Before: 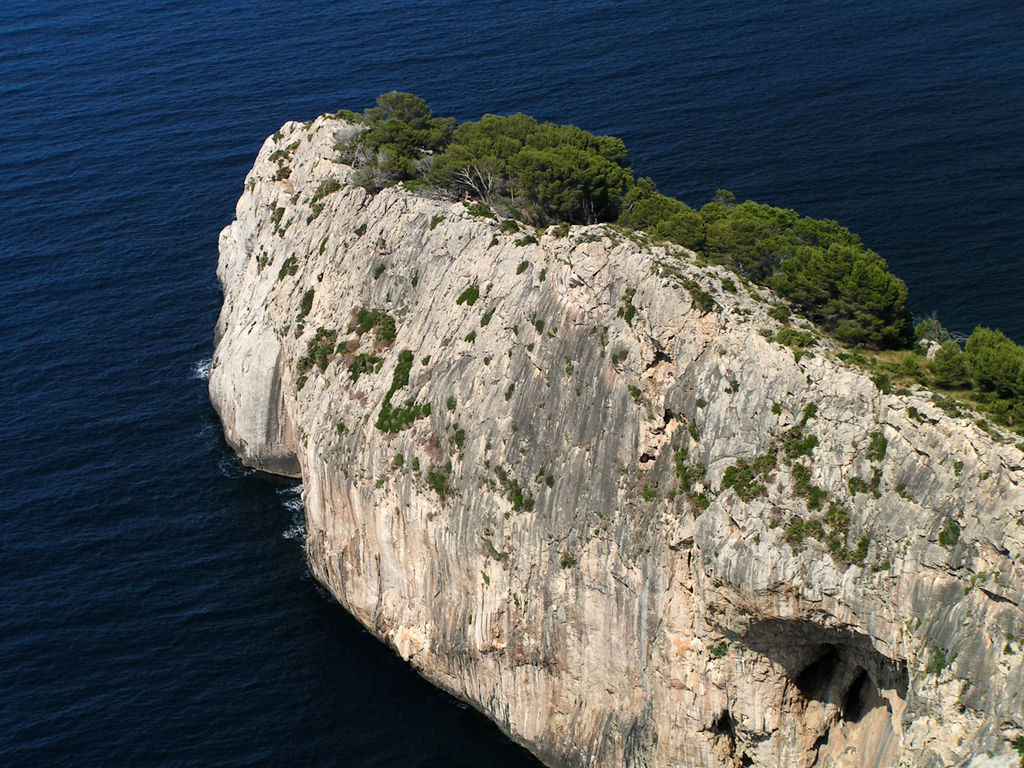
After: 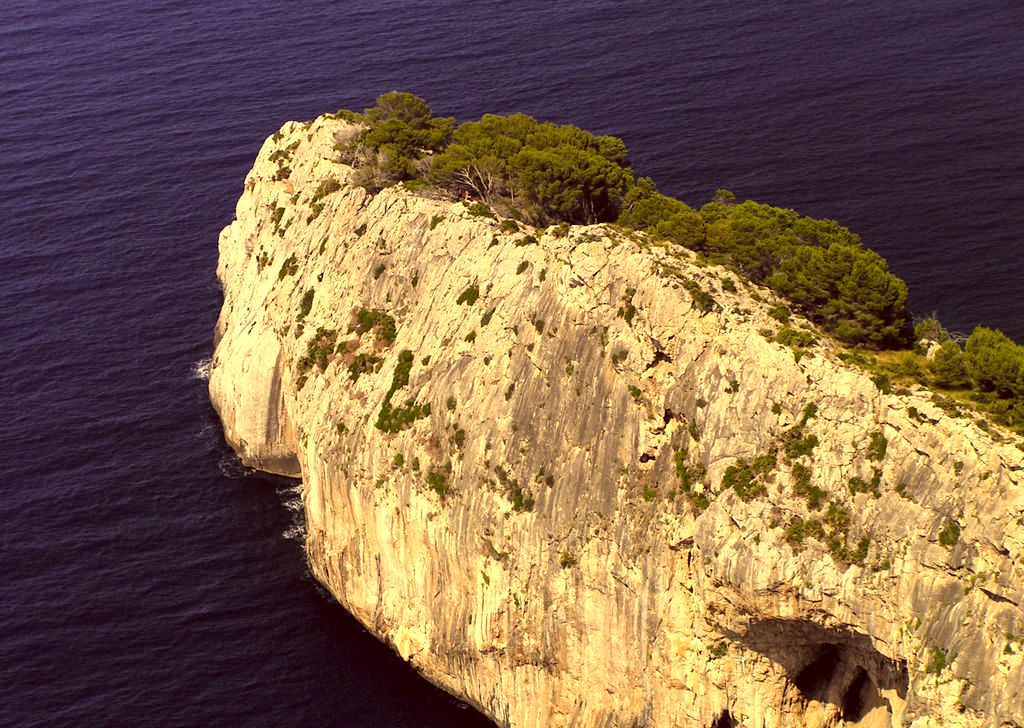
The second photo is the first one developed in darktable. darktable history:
exposure: black level correction 0.001, exposure 0.499 EV, compensate highlight preservation false
color correction: highlights a* 9.98, highlights b* 38.45, shadows a* 14.55, shadows b* 3.67
crop and rotate: top 0.006%, bottom 5.202%
